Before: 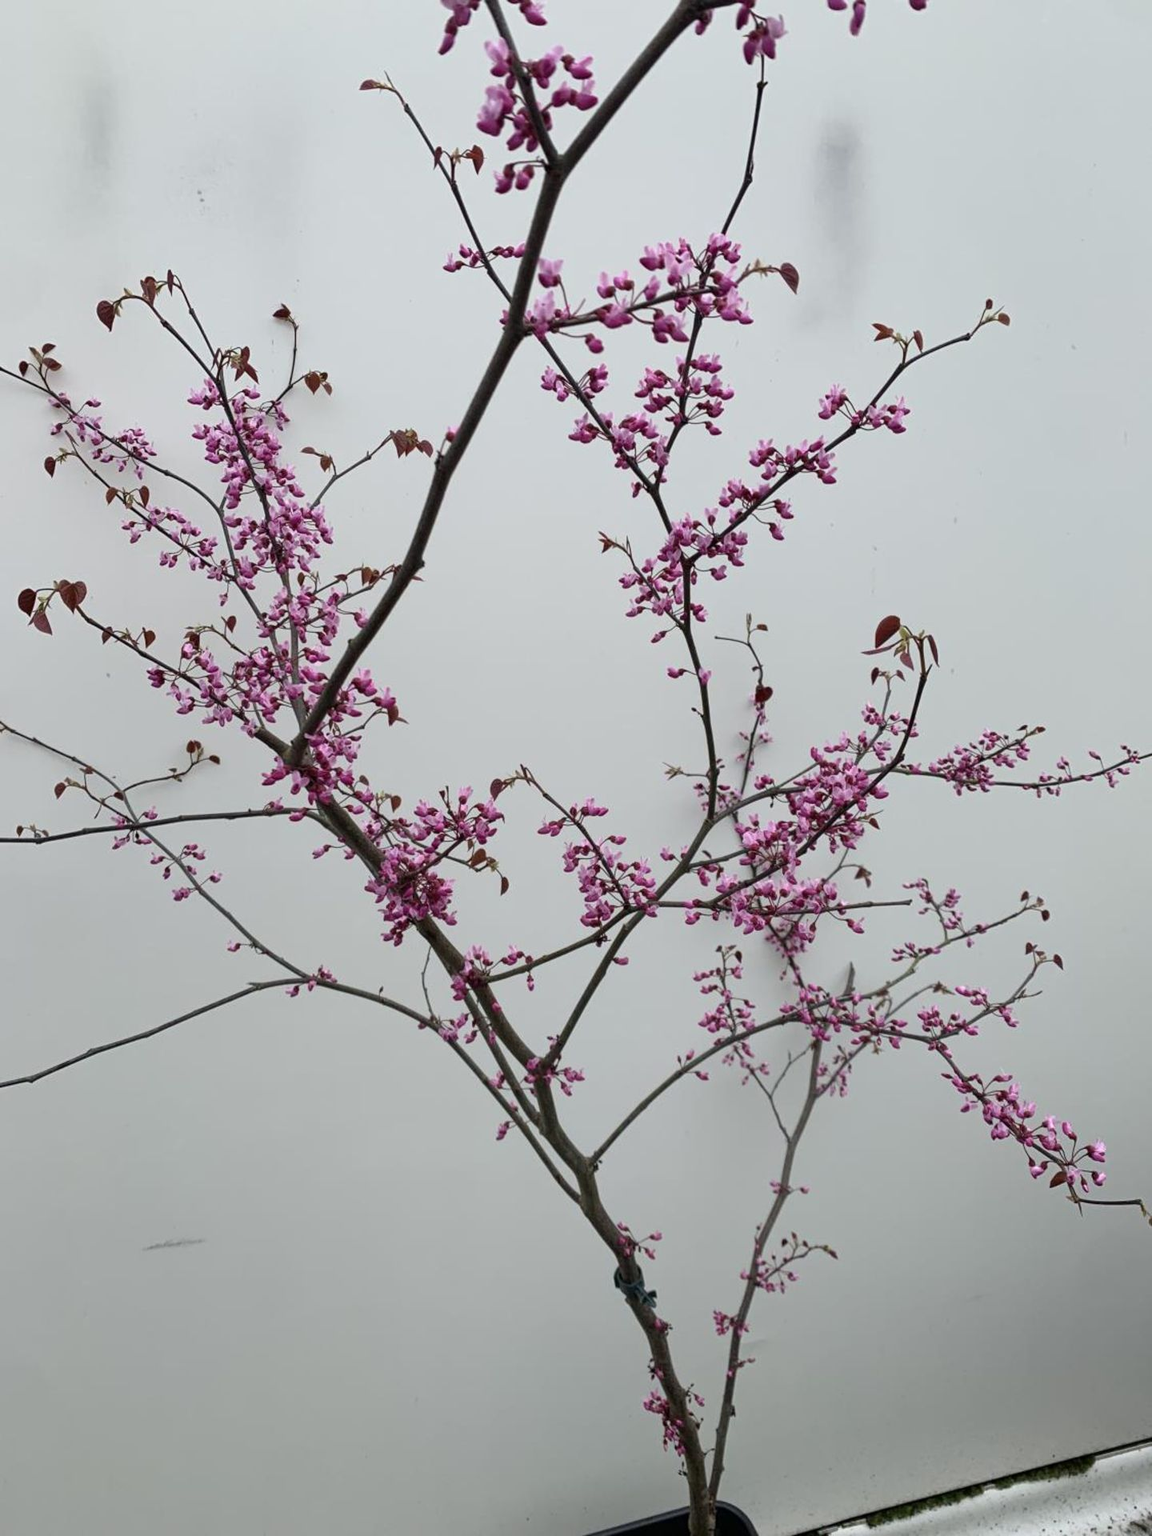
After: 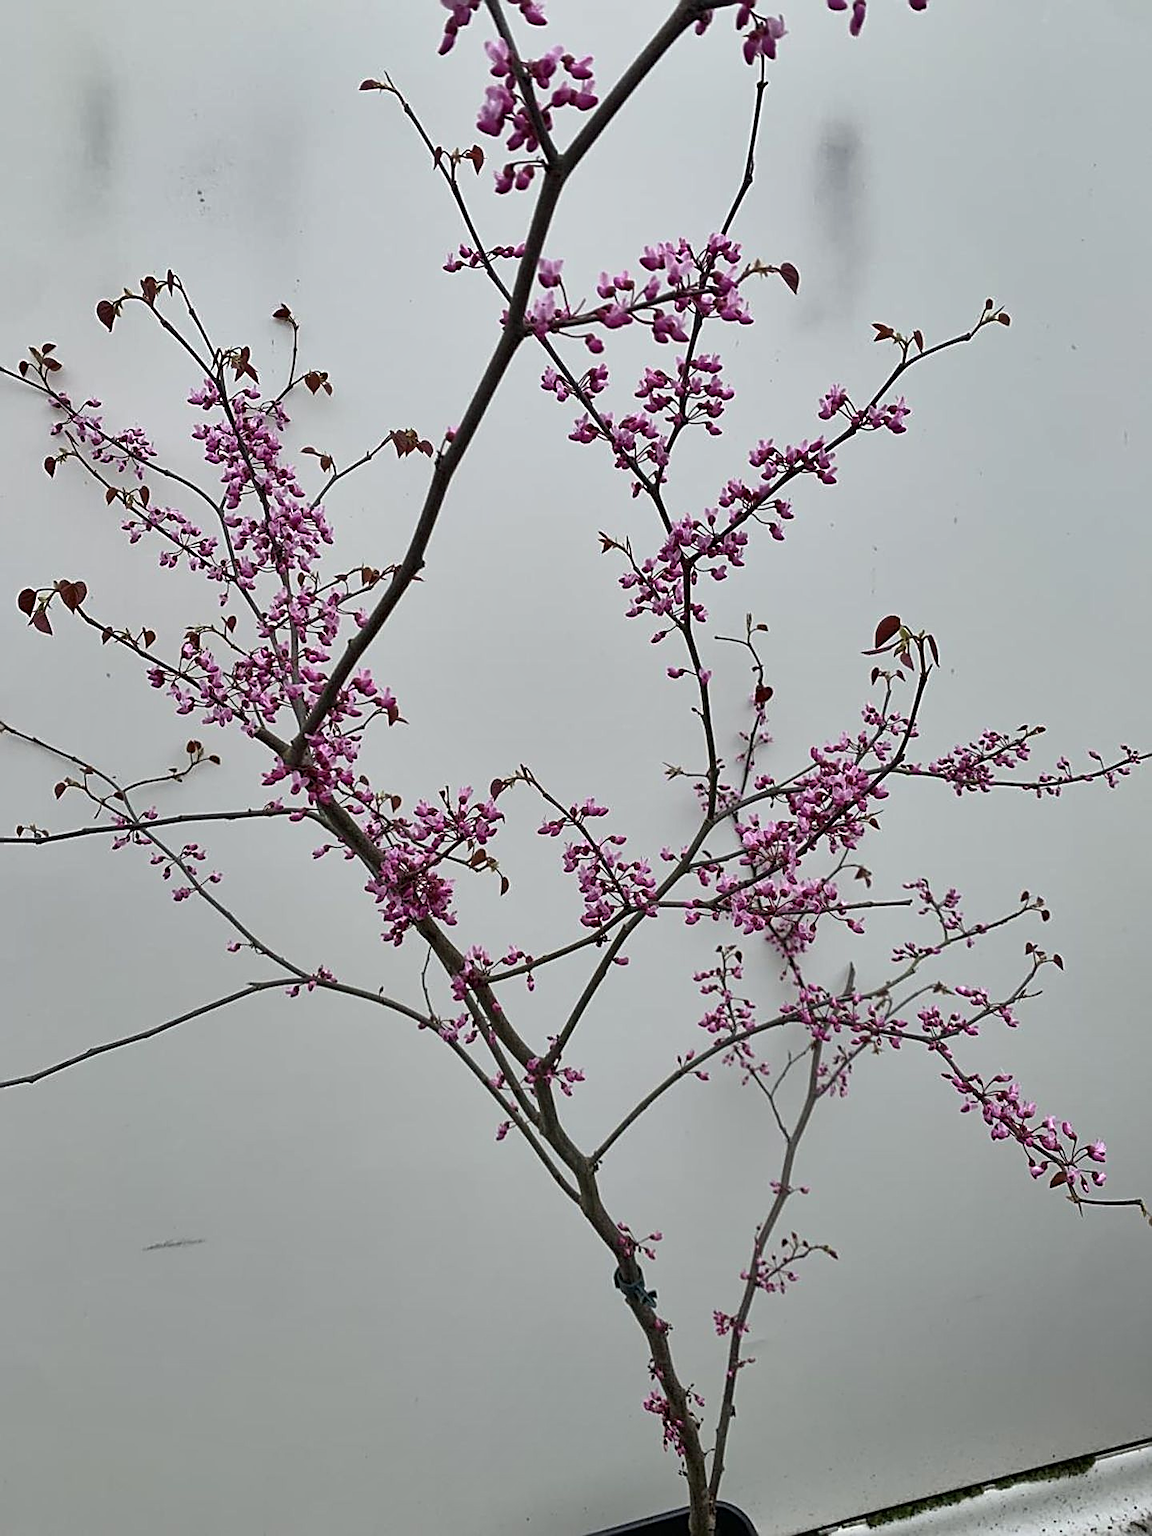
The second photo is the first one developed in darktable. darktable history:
shadows and highlights: soften with gaussian
sharpen: amount 0.895
